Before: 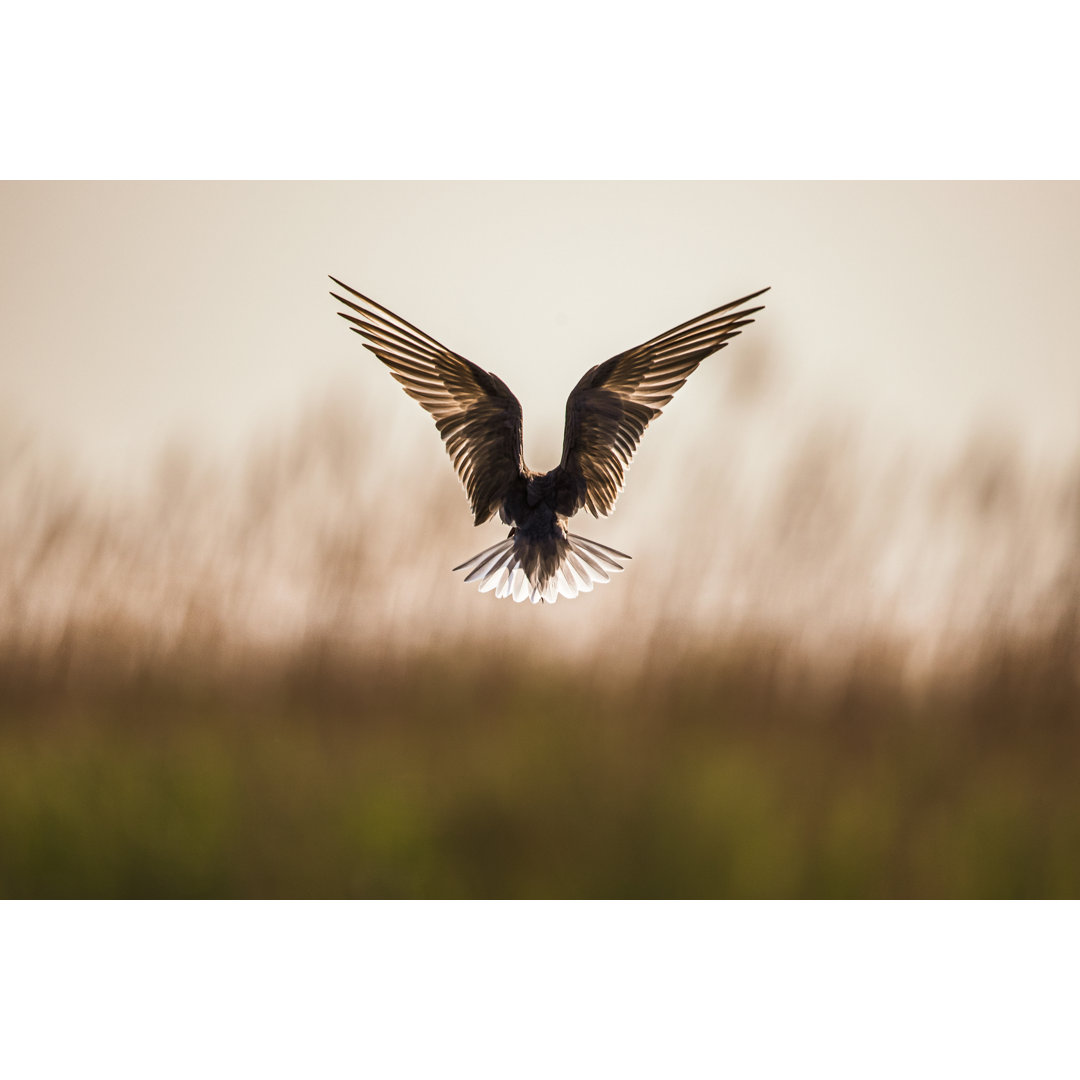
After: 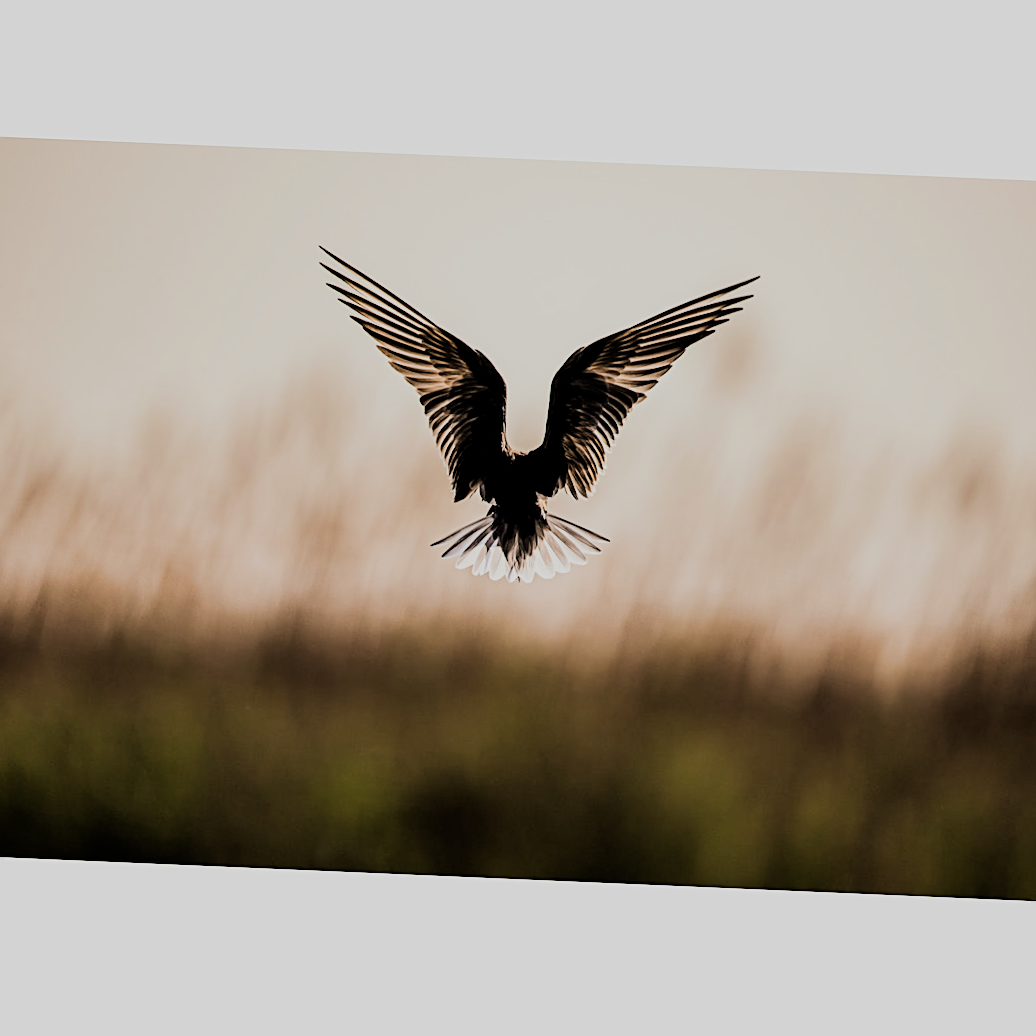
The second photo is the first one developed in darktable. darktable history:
filmic rgb: black relative exposure -3.19 EV, white relative exposure 7.05 EV, hardness 1.48, contrast 1.351
sharpen: amount 0.495
crop and rotate: angle -2.44°
